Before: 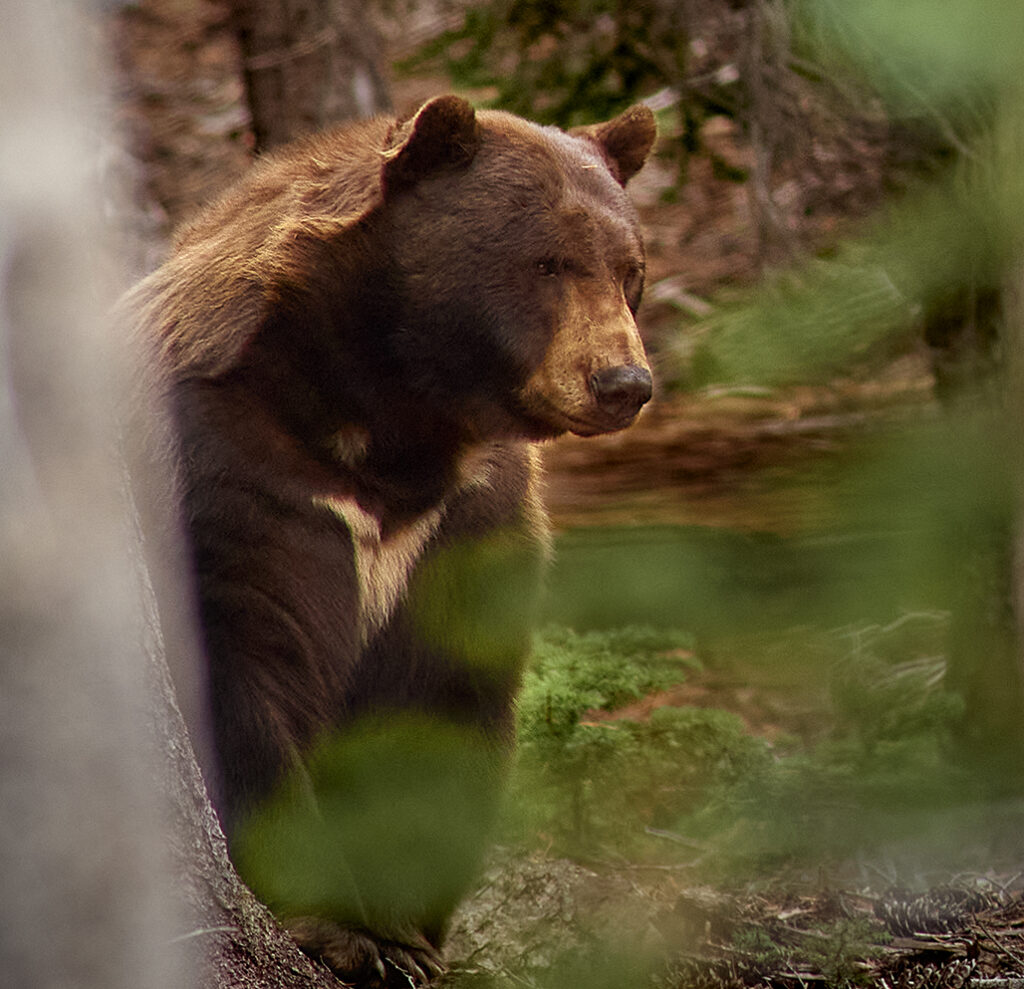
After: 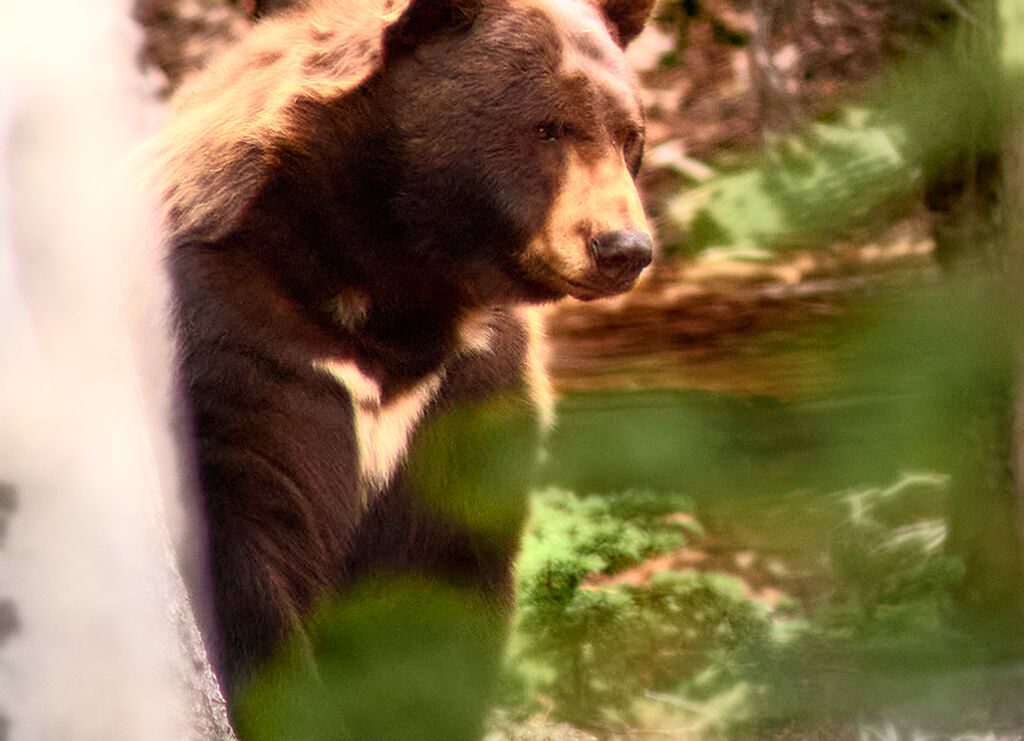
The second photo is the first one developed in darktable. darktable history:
bloom: size 0%, threshold 54.82%, strength 8.31%
exposure: black level correction 0, exposure 0.5 EV, compensate exposure bias true, compensate highlight preservation false
crop: top 13.819%, bottom 11.169%
